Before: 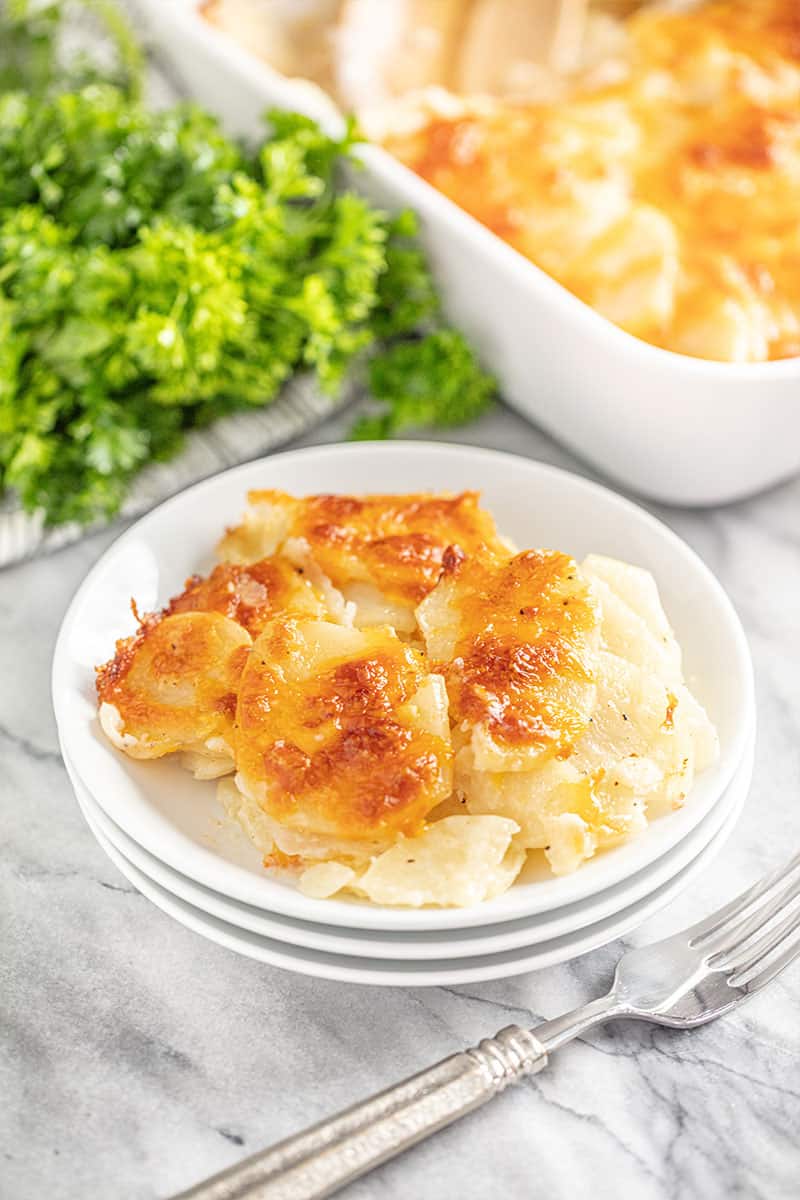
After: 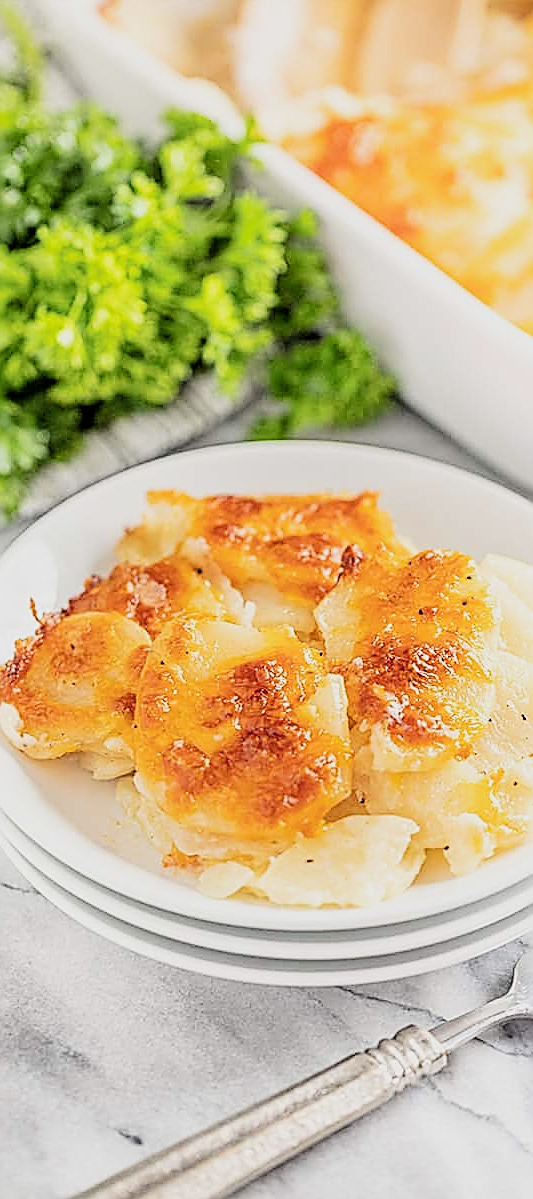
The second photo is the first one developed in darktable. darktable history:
filmic rgb: black relative exposure -5 EV, hardness 2.88, contrast 1.4
crop and rotate: left 12.673%, right 20.66%
sharpen: radius 1.685, amount 1.294
